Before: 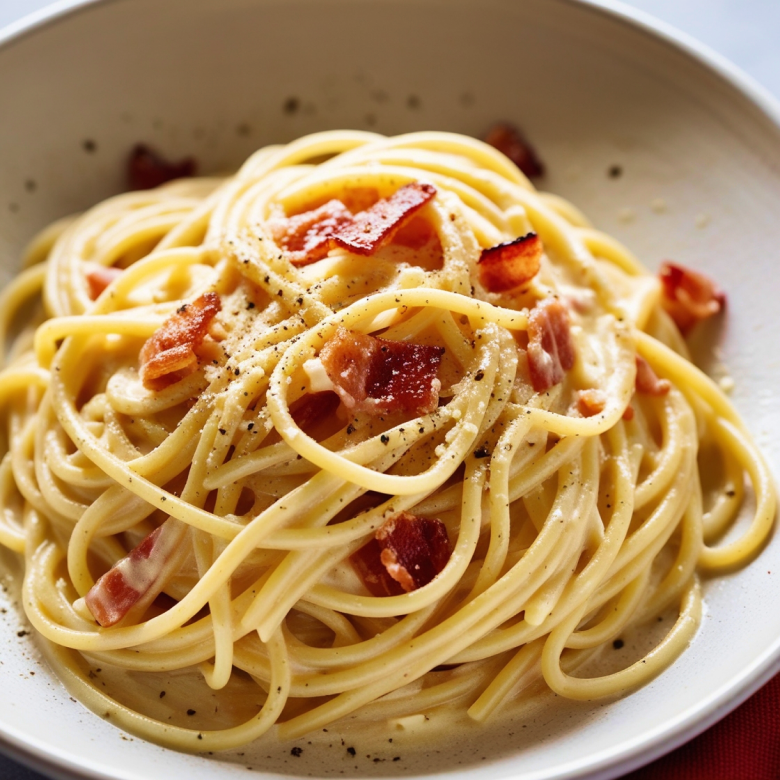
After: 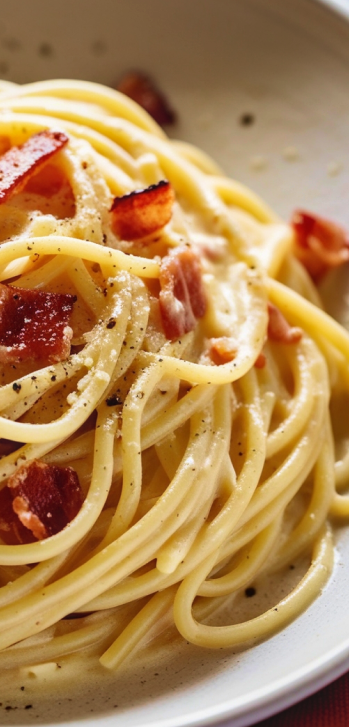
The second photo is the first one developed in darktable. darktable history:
crop: left 47.226%, top 6.795%, right 8.006%
local contrast: detail 110%
